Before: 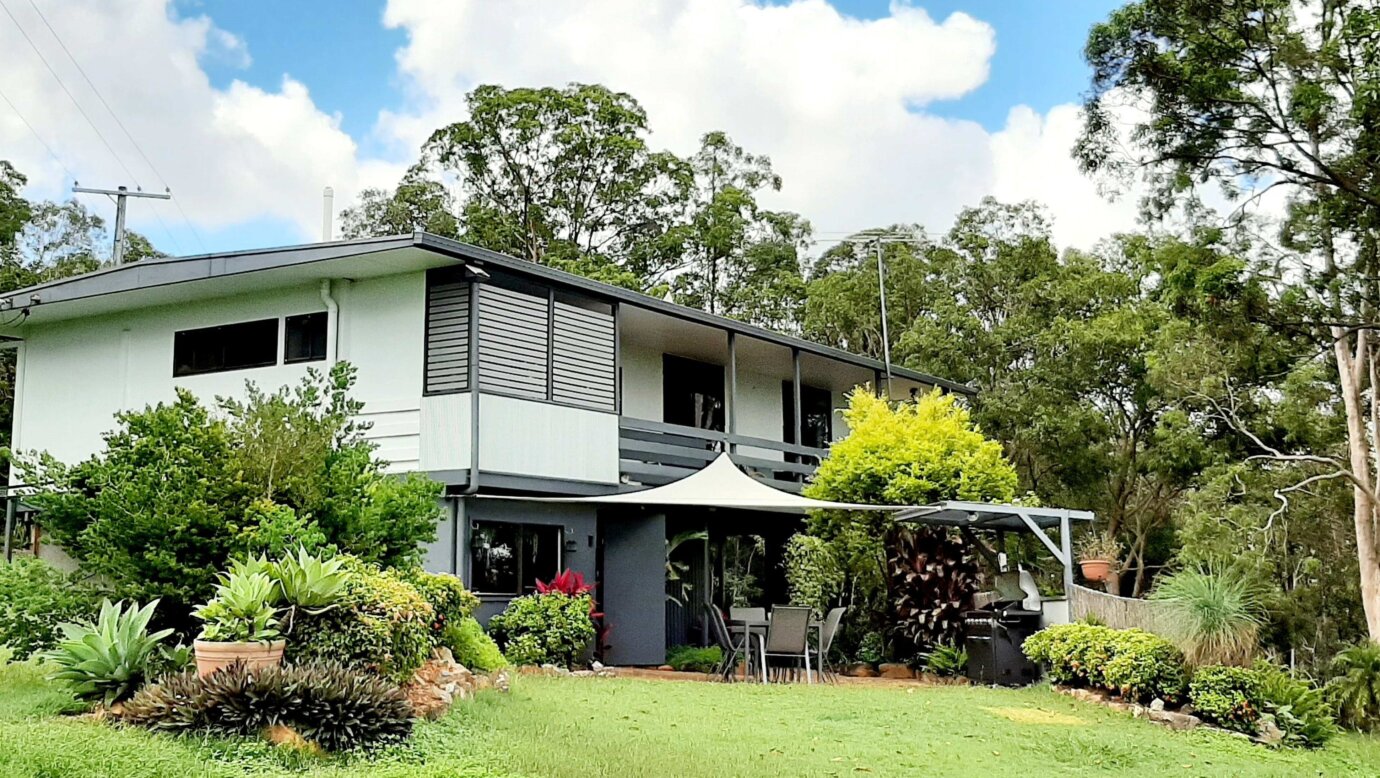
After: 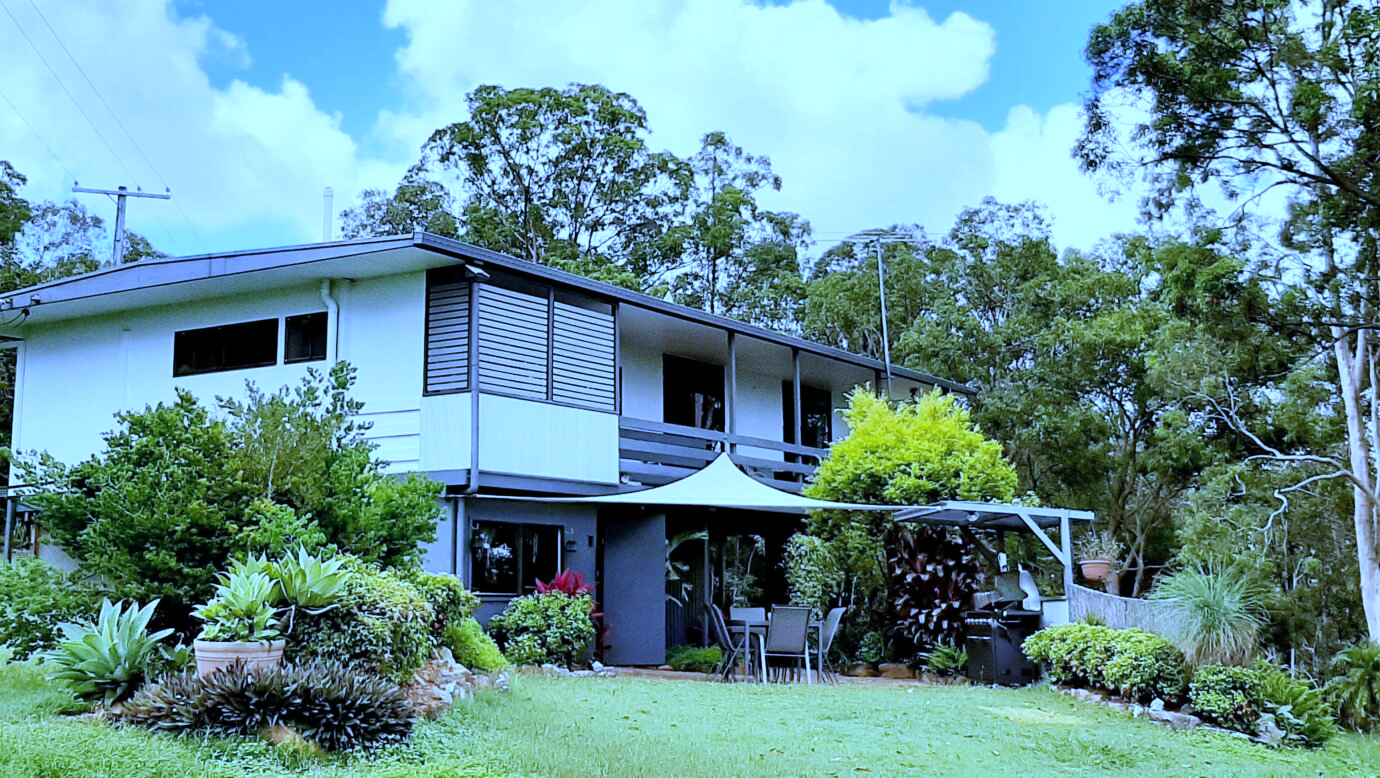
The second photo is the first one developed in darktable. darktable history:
white balance: red 0.766, blue 1.537
